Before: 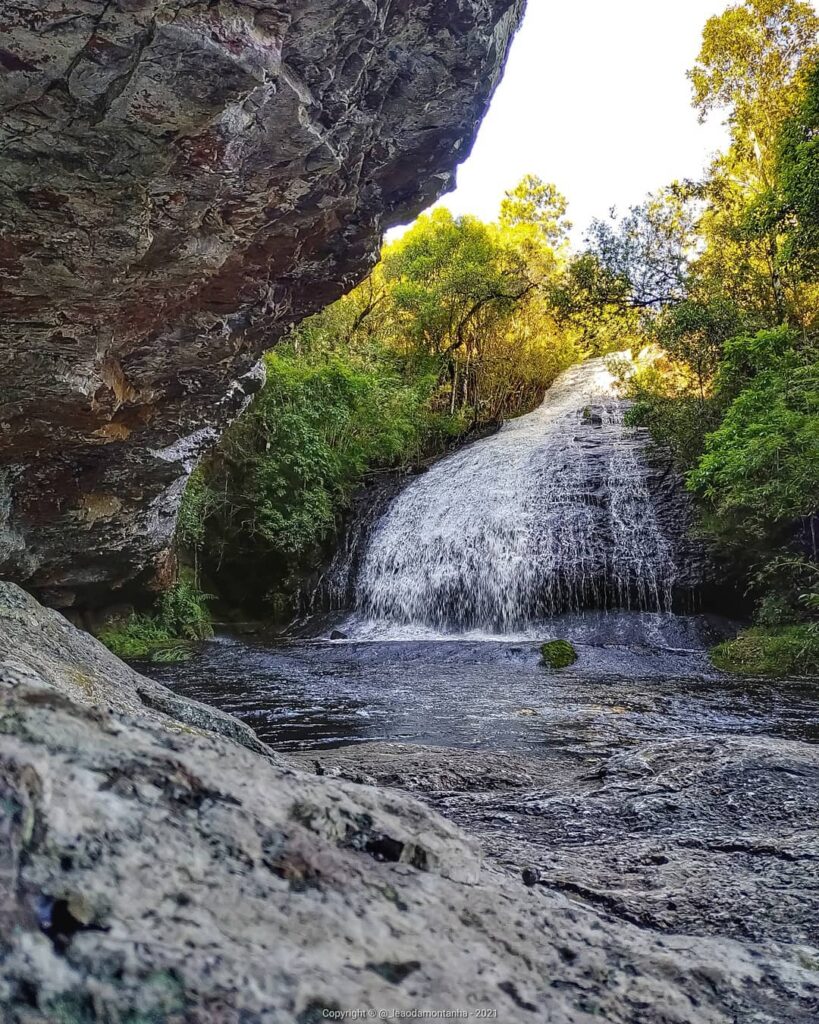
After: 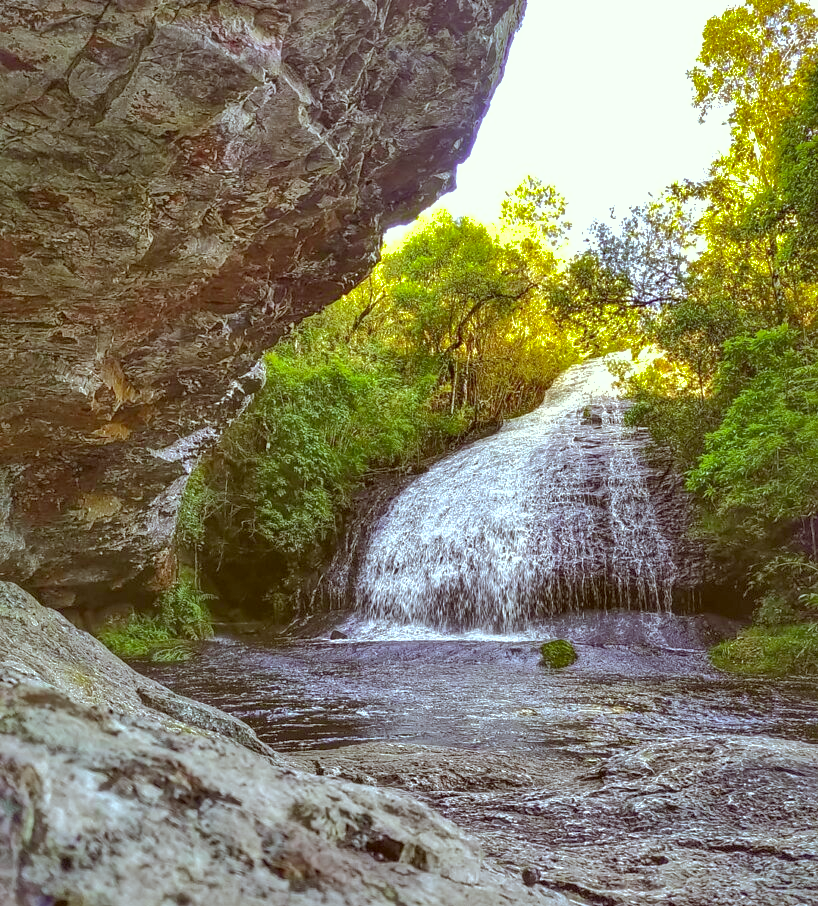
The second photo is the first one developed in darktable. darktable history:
exposure: black level correction 0, exposure 0.7 EV, compensate exposure bias true, compensate highlight preservation false
crop and rotate: top 0%, bottom 11.49%
shadows and highlights: shadows 60, highlights -60
color correction: highlights a* -5.3, highlights b* 9.8, shadows a* 9.8, shadows b* 24.26
white balance: red 0.924, blue 1.095
